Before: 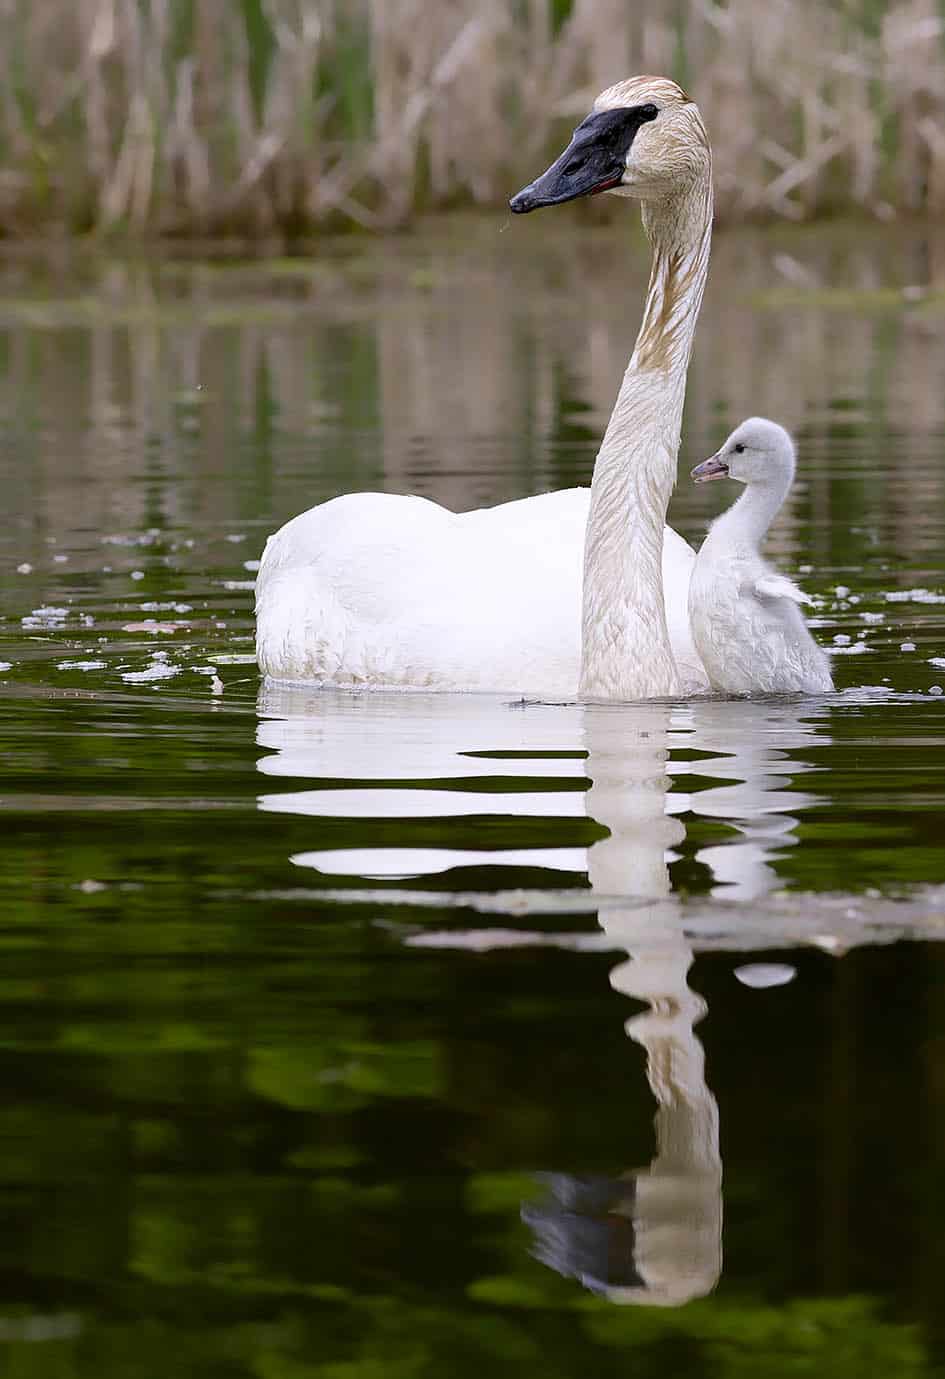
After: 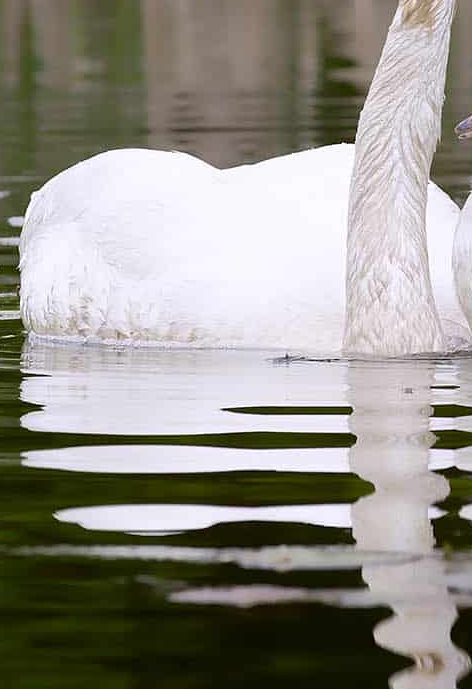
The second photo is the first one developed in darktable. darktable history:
crop: left 25%, top 25%, right 25%, bottom 25%
